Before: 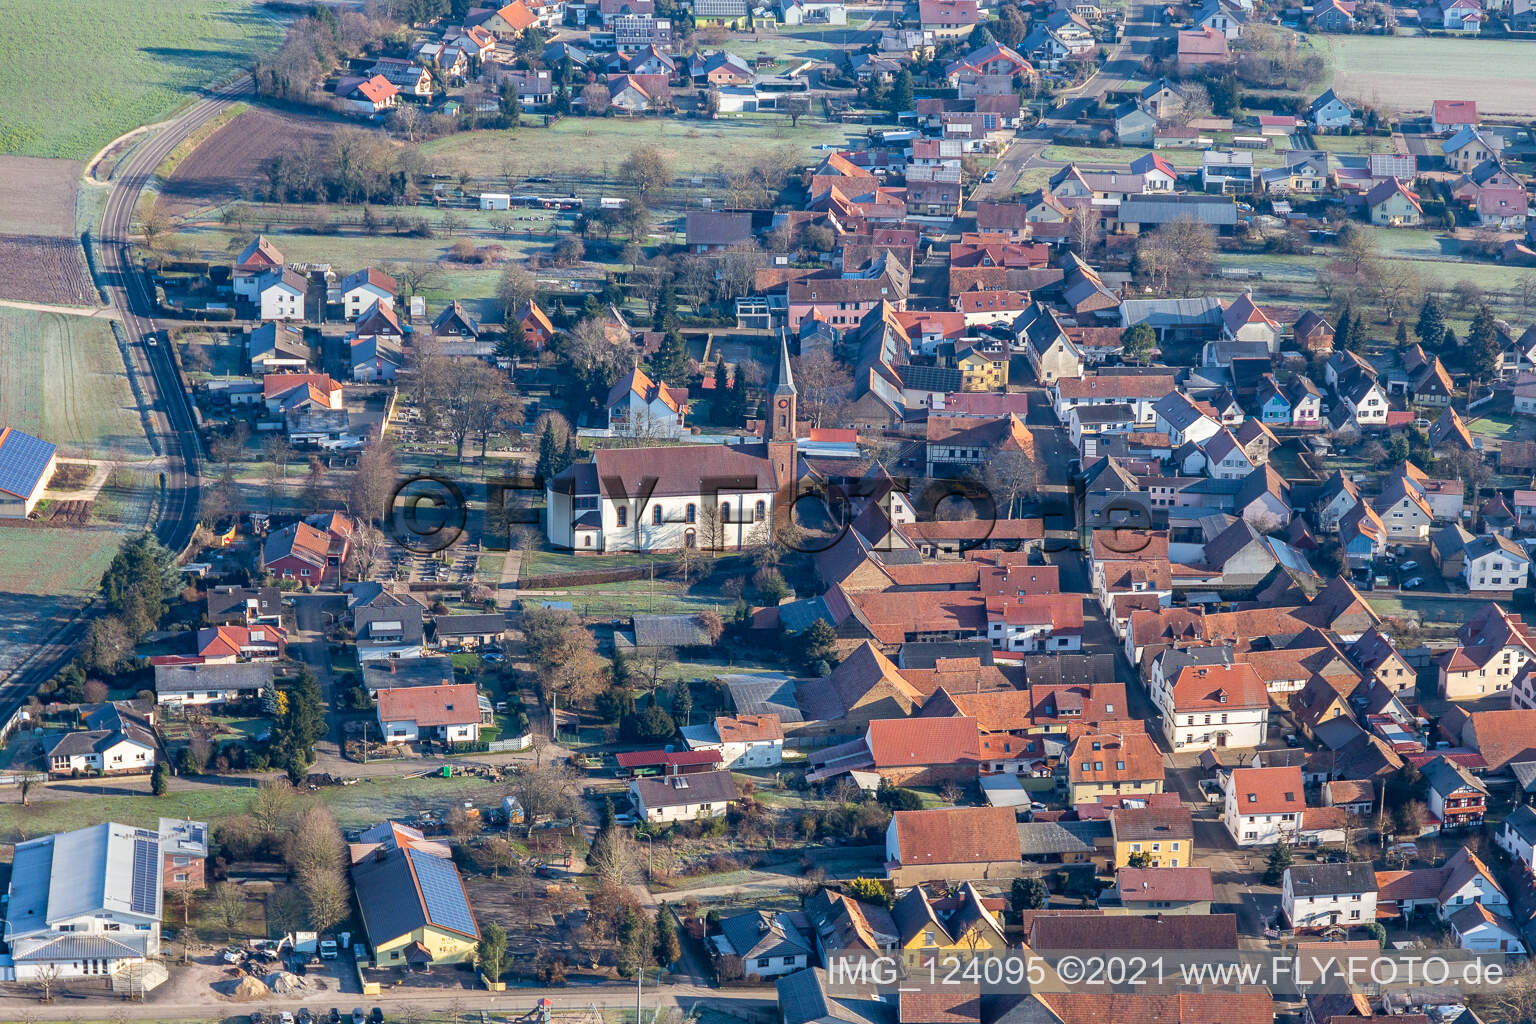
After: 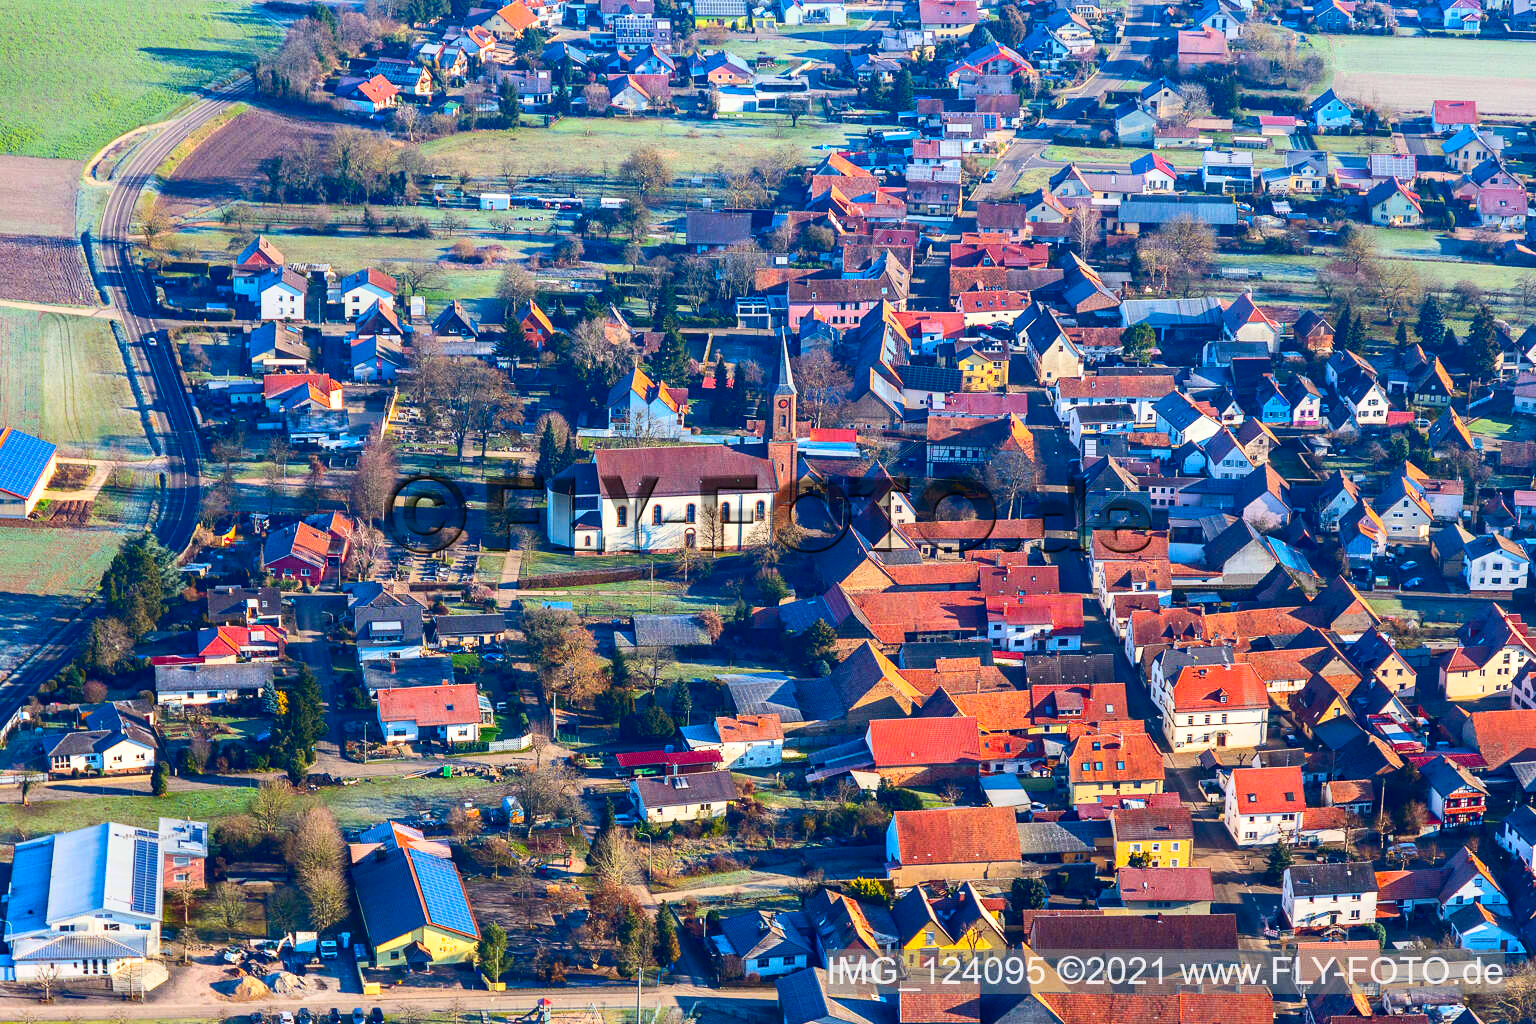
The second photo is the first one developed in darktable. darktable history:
contrast brightness saturation: contrast 0.26, brightness 0.015, saturation 0.878
